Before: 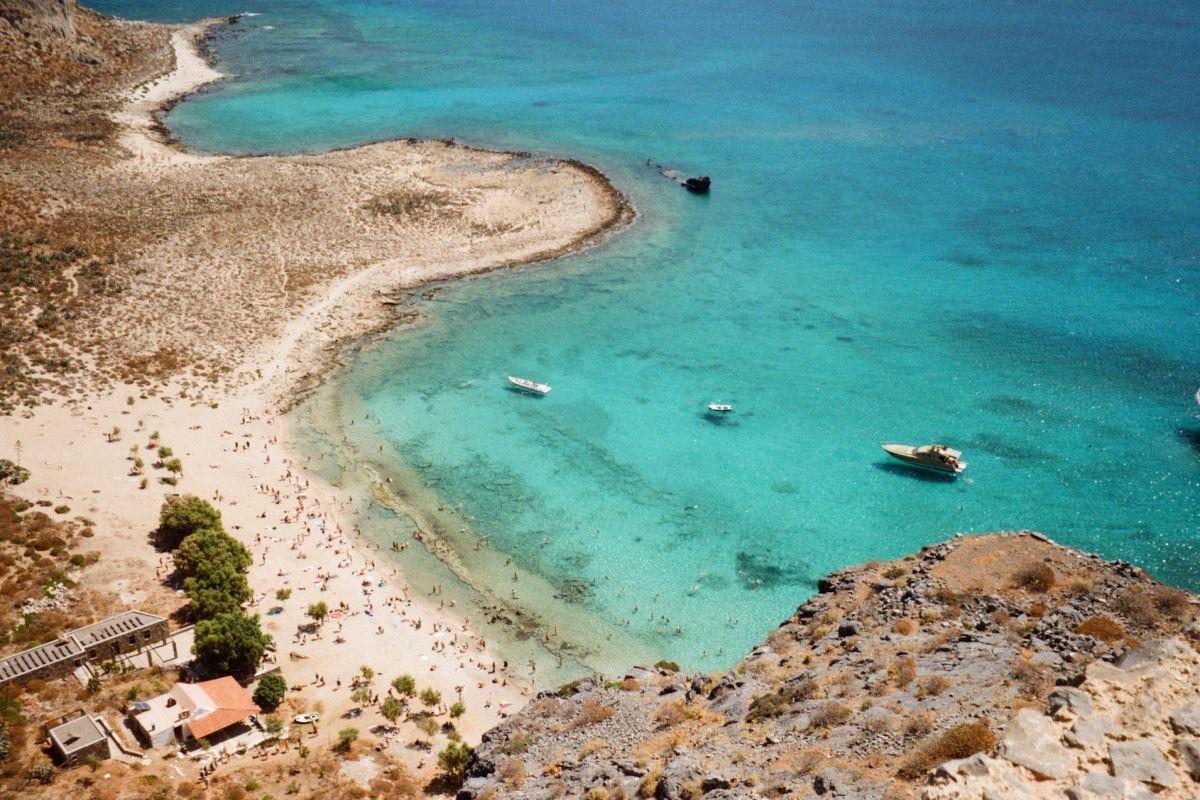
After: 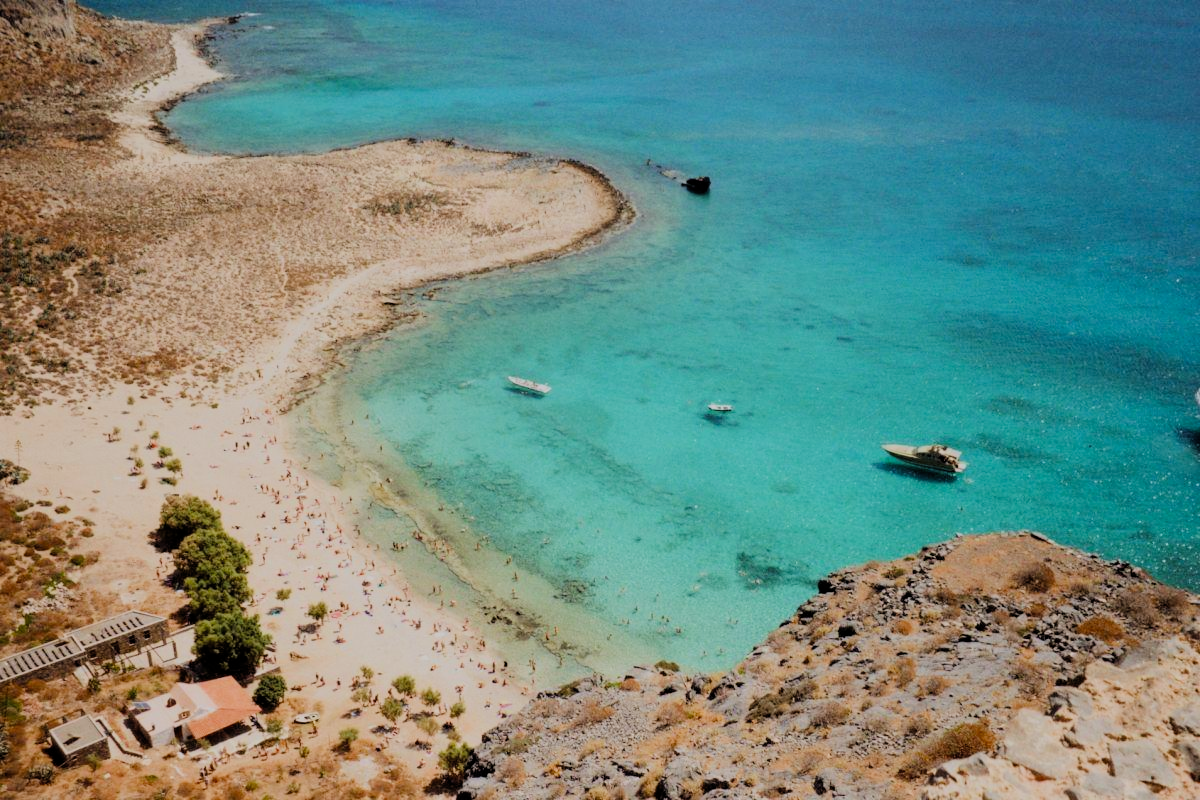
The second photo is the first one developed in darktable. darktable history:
filmic rgb: middle gray luminance 30%, black relative exposure -9.04 EV, white relative exposure 7 EV, threshold 3.04 EV, target black luminance 0%, hardness 2.94, latitude 2.57%, contrast 0.961, highlights saturation mix 3.59%, shadows ↔ highlights balance 11.83%, color science v4 (2020), enable highlight reconstruction true
